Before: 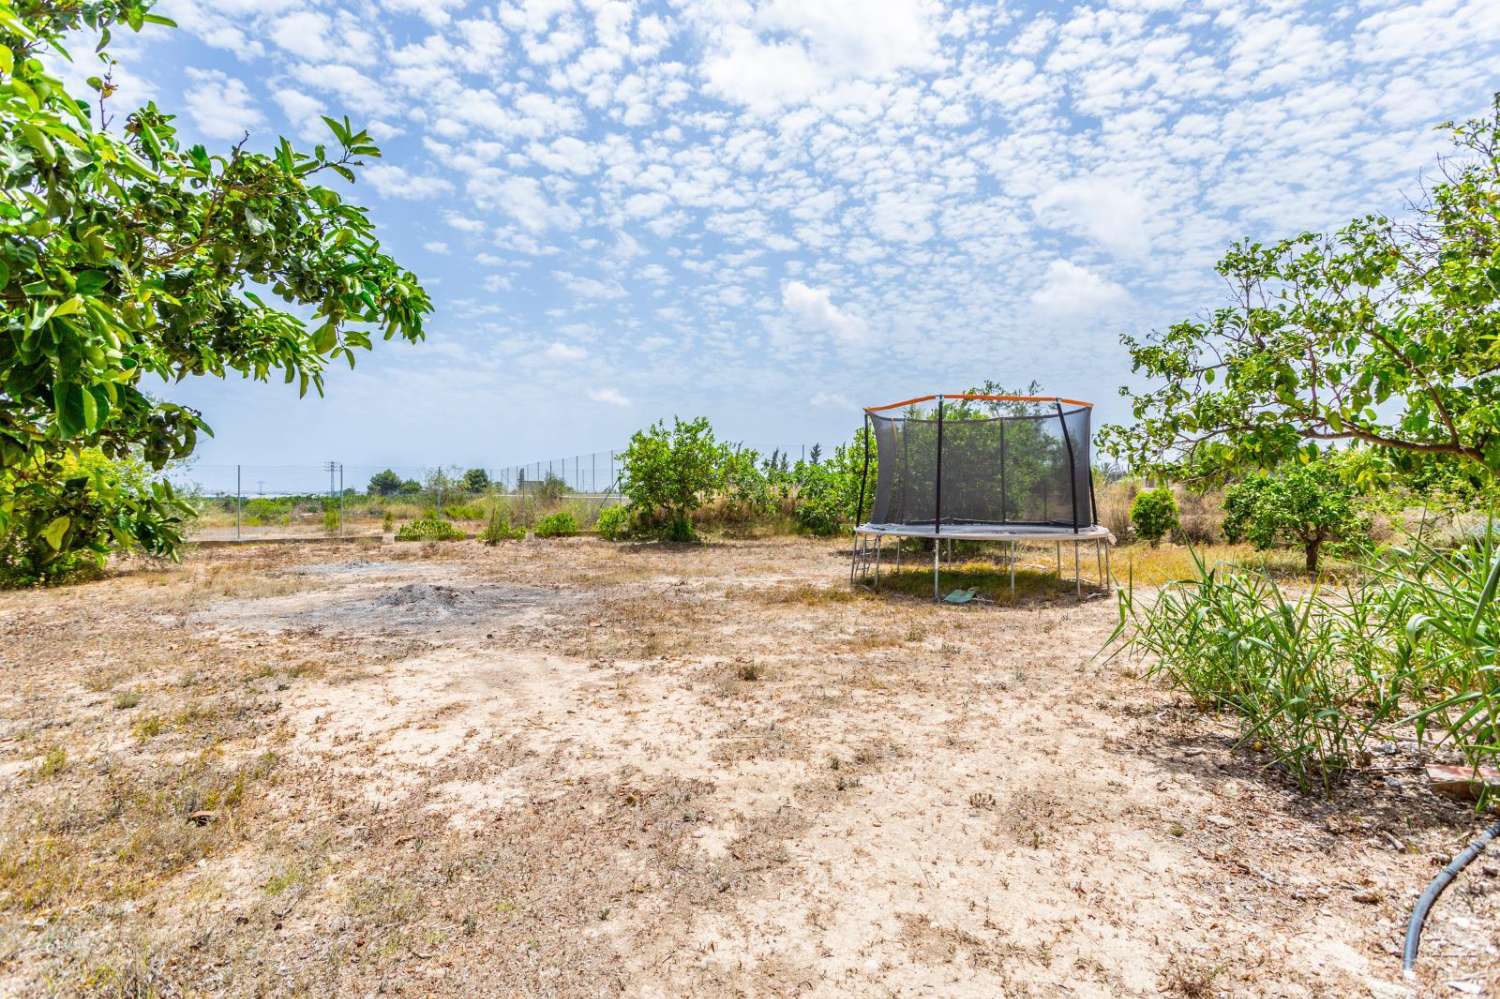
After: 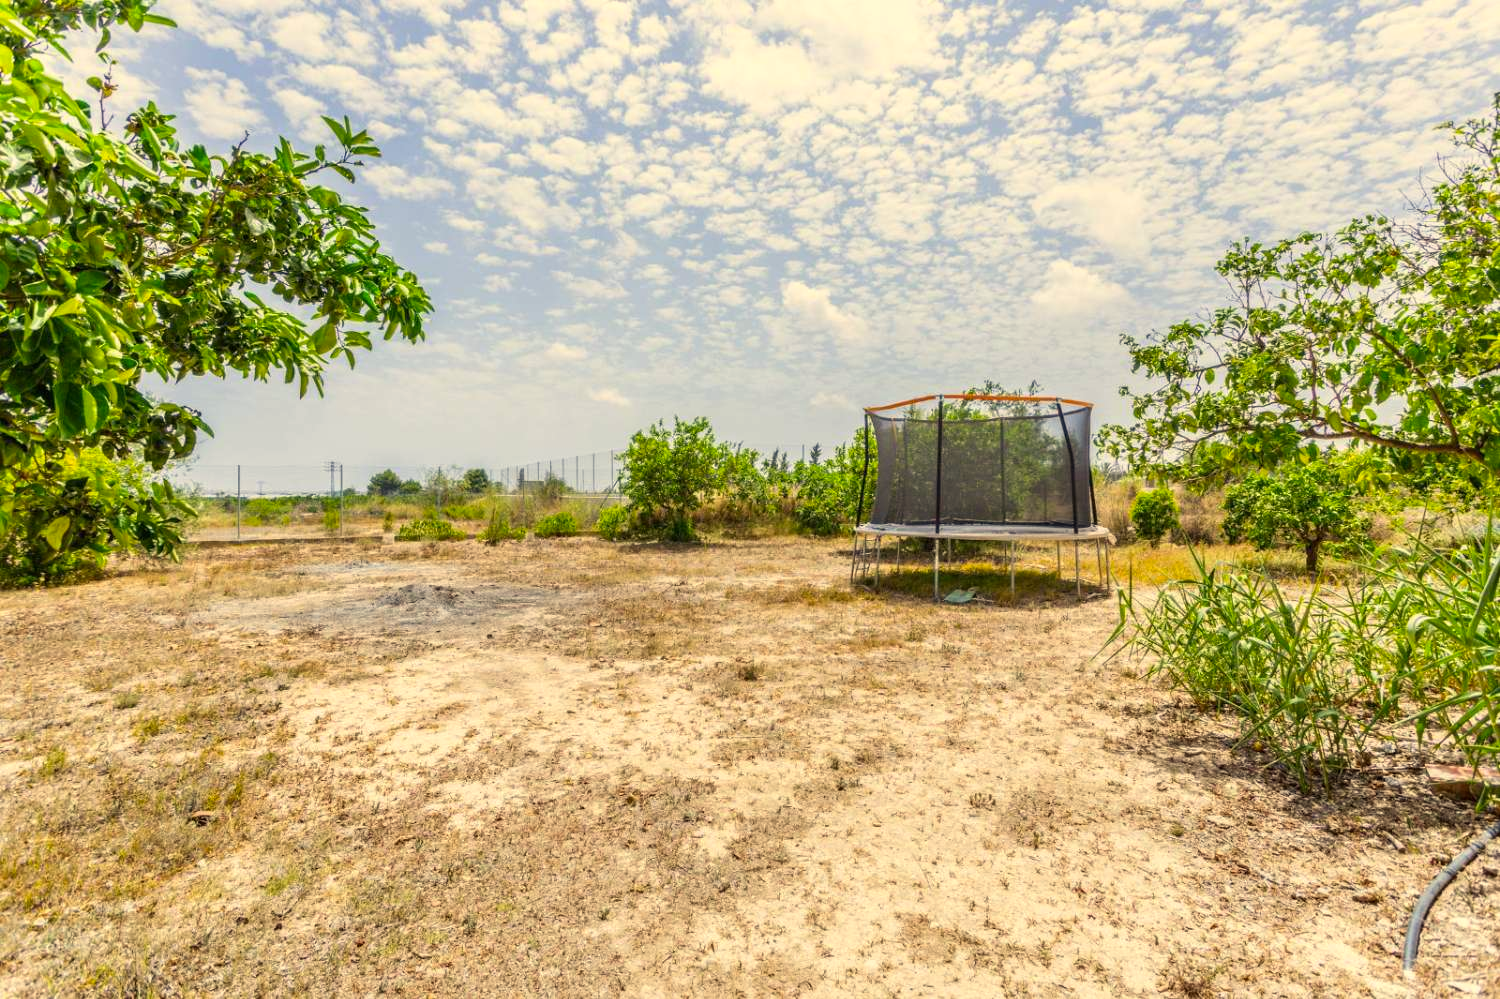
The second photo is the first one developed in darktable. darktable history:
color correction: highlights a* 2.55, highlights b* 22.75
